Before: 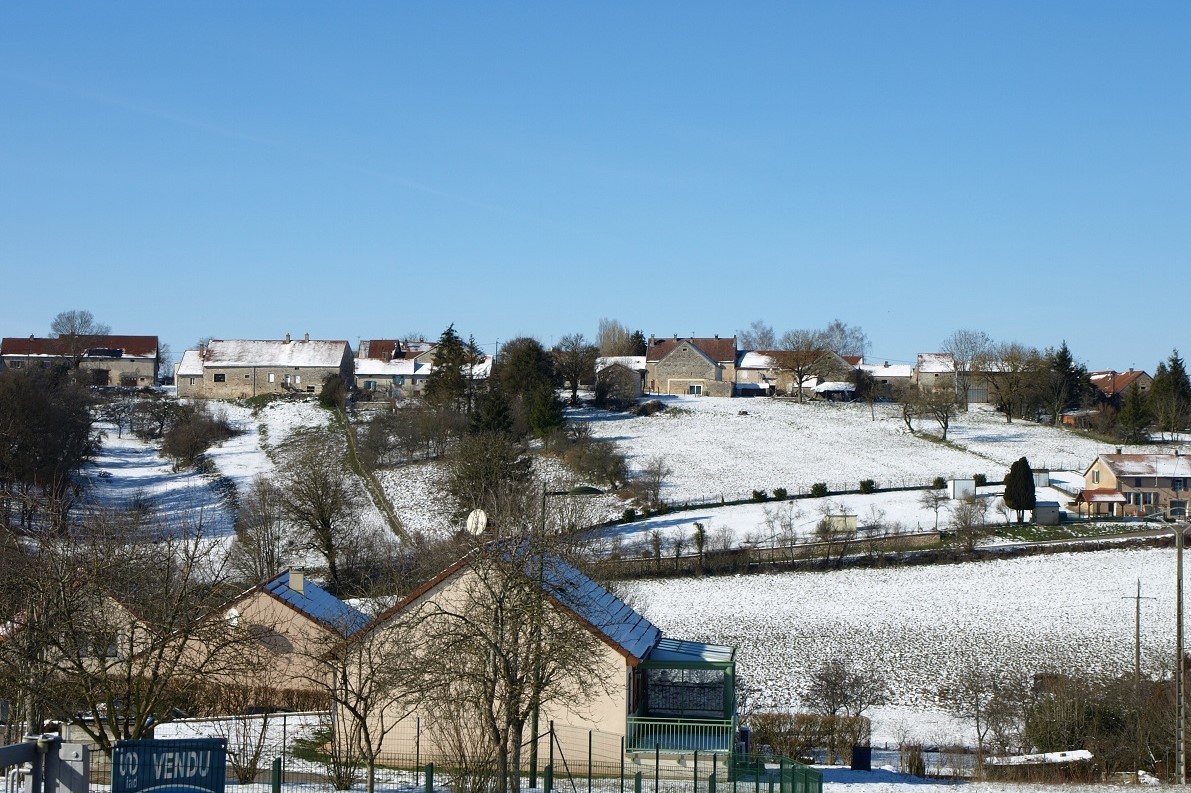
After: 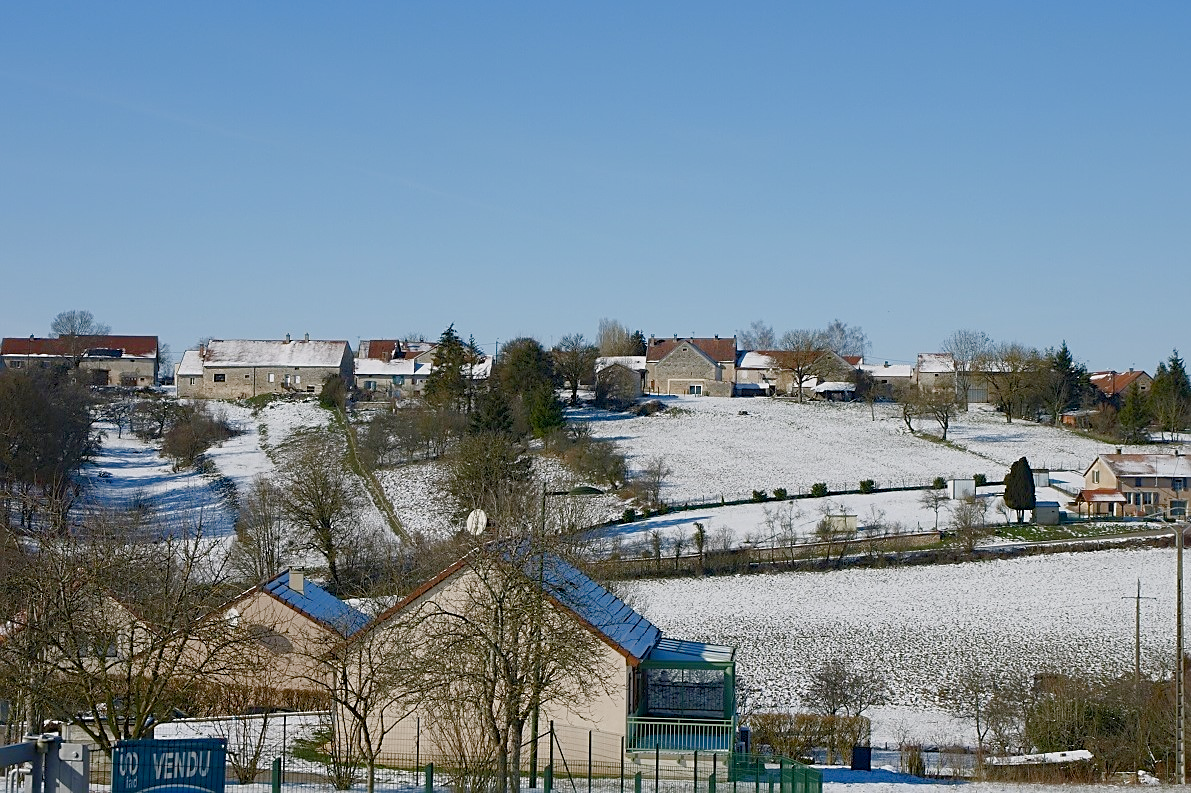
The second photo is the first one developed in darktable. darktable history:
sharpen: on, module defaults
color balance rgb: shadows lift › chroma 1%, shadows lift › hue 113°, highlights gain › chroma 0.2%, highlights gain › hue 333°, perceptual saturation grading › global saturation 20%, perceptual saturation grading › highlights -50%, perceptual saturation grading › shadows 25%, contrast -20%
